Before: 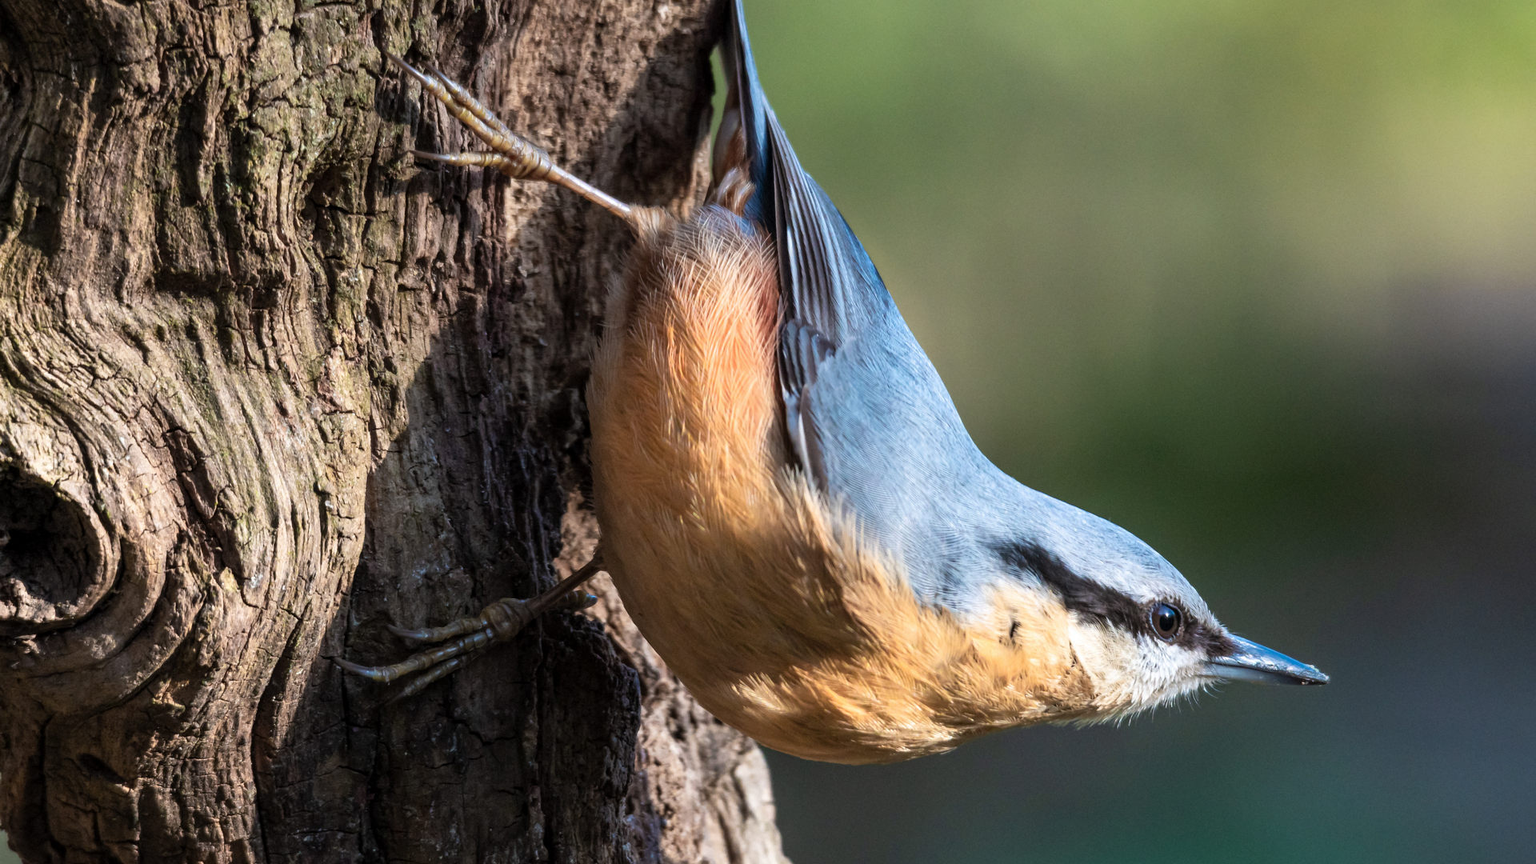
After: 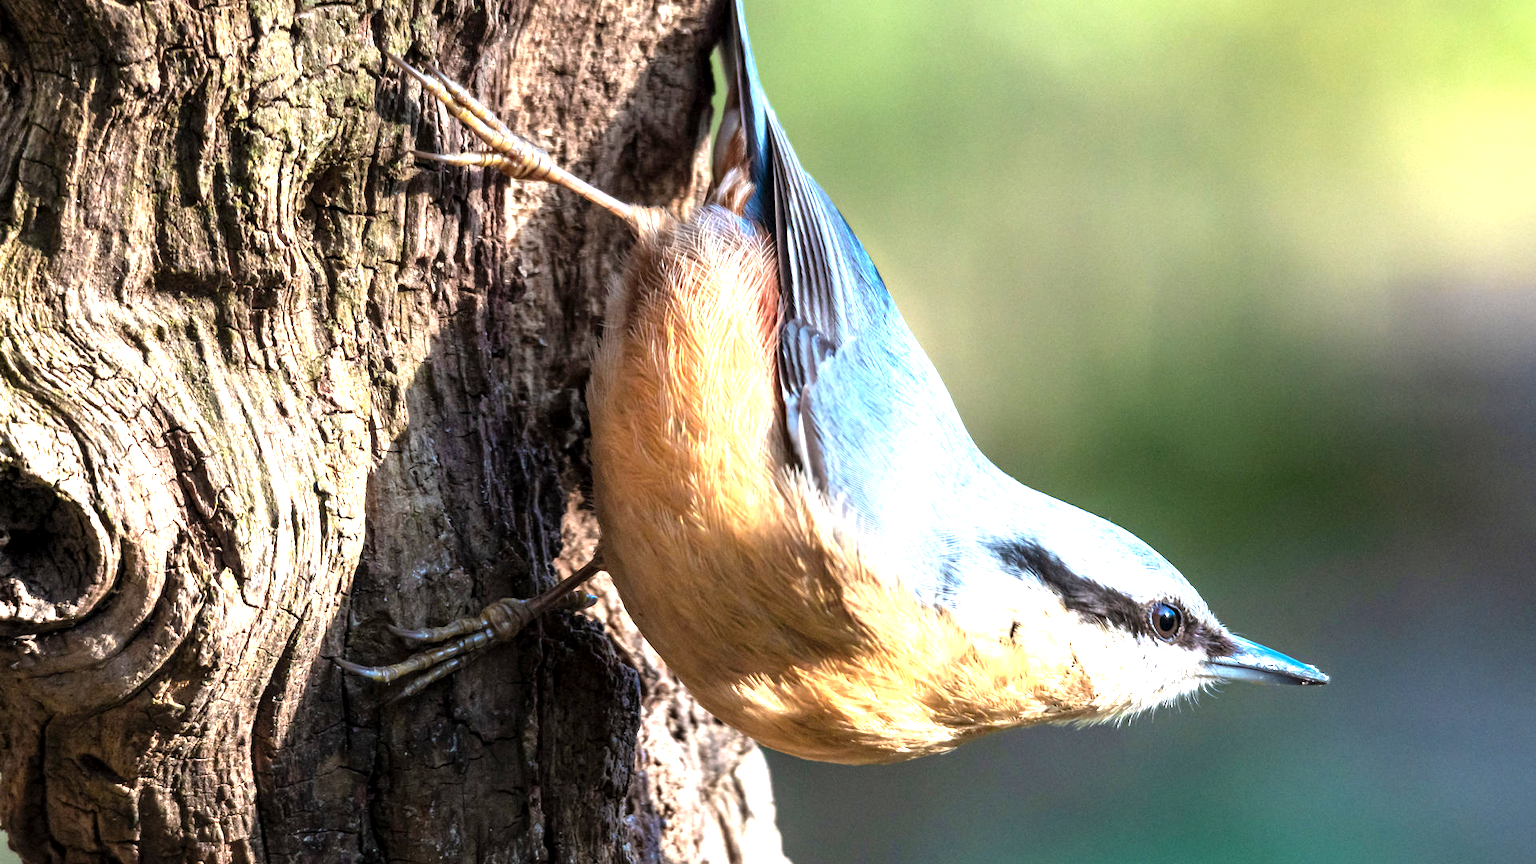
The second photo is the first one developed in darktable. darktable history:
levels: black 0.072%, levels [0, 0.394, 0.787]
exposure: black level correction 0.001, exposure 0.499 EV, compensate highlight preservation false
